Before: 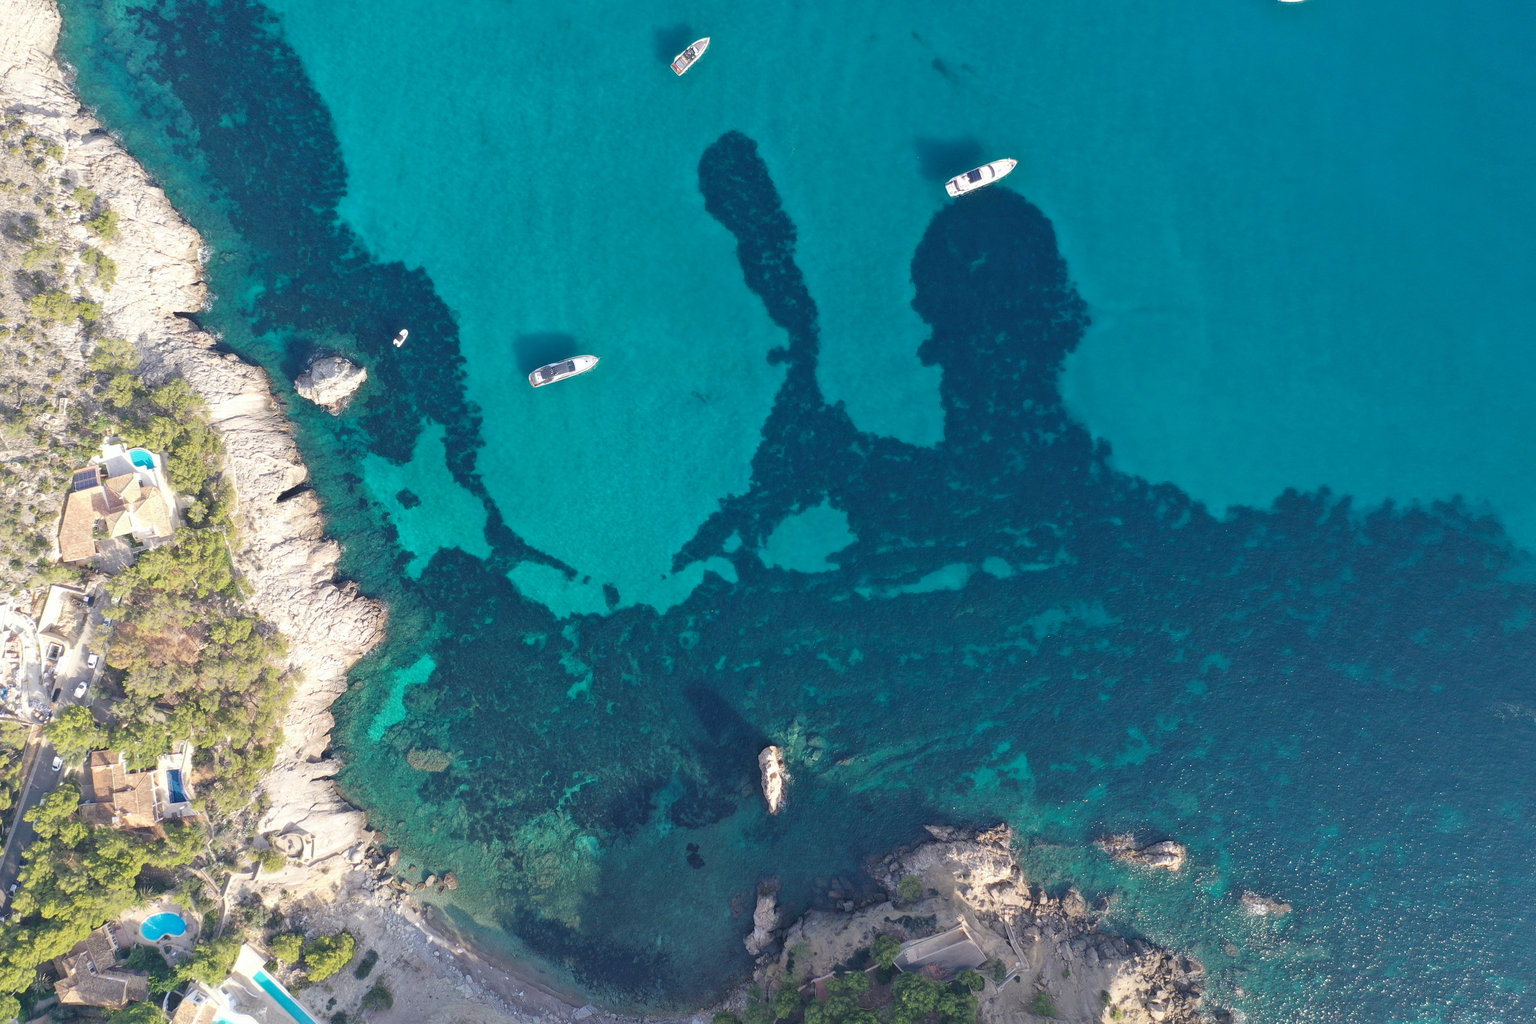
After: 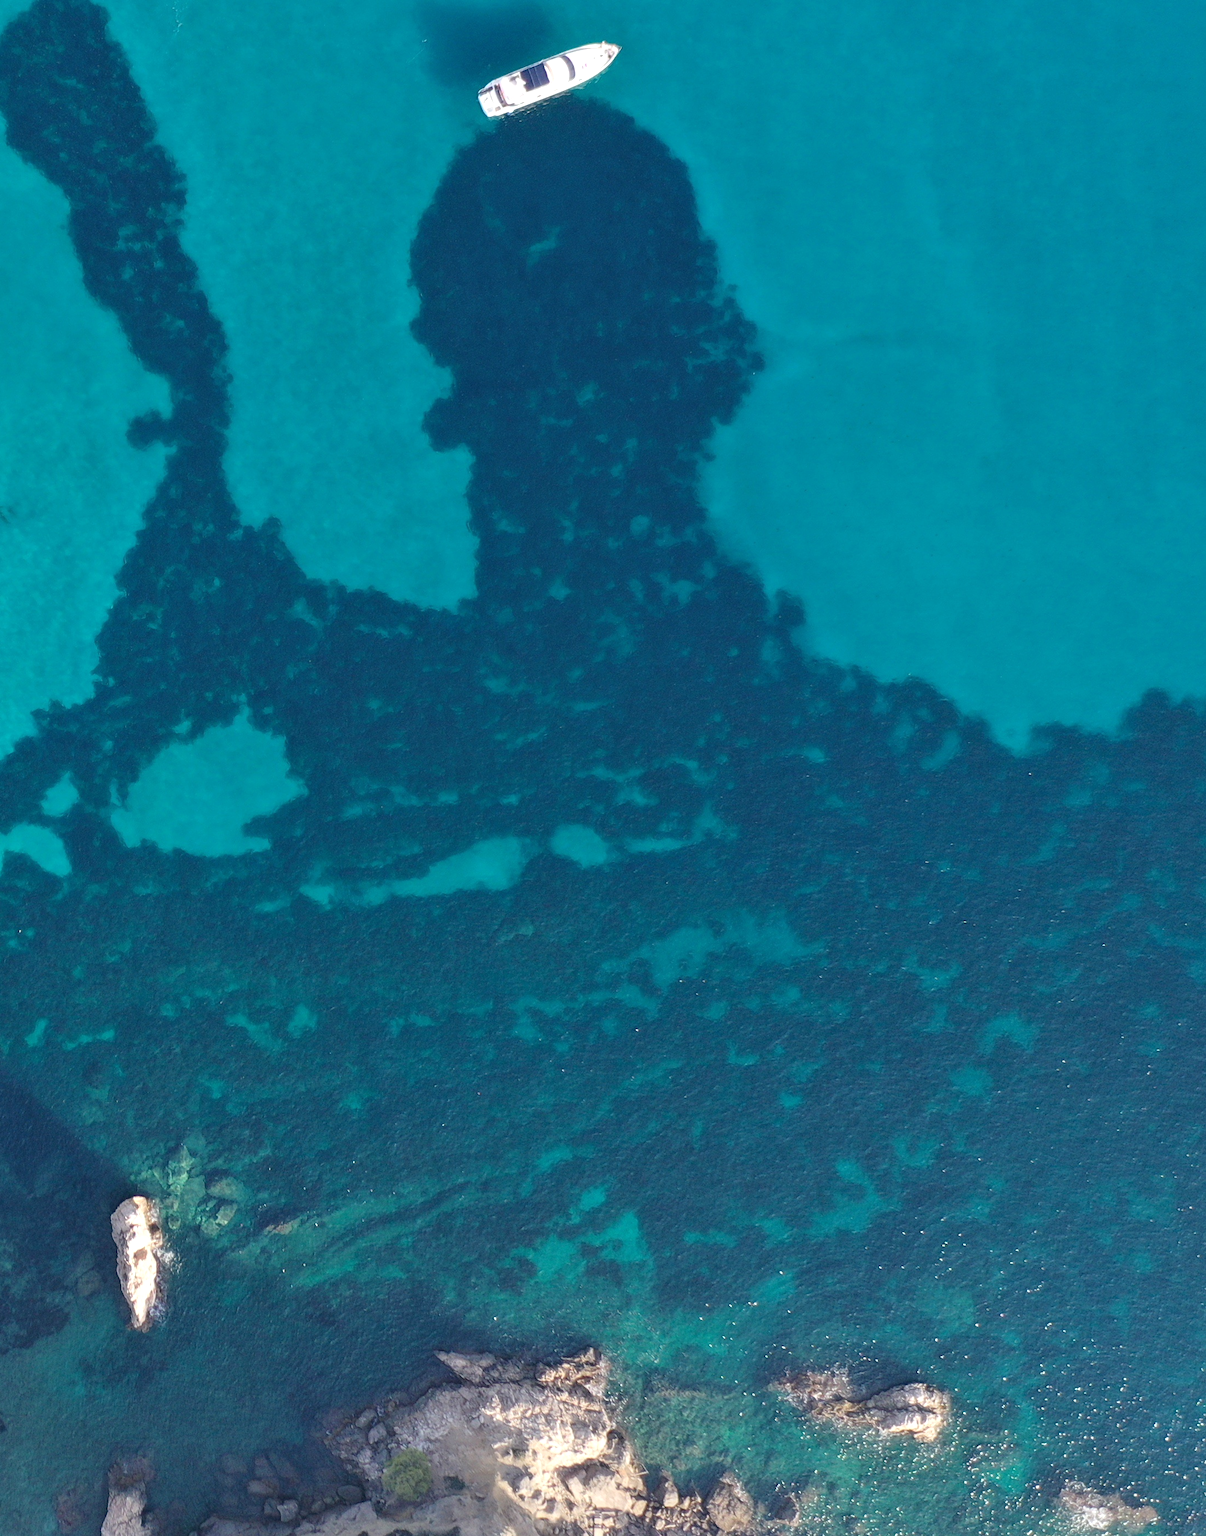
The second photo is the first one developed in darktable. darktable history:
crop: left 45.721%, top 13.393%, right 14.118%, bottom 10.01%
exposure: exposure 0.258 EV, compensate highlight preservation false
shadows and highlights: radius 334.93, shadows 63.48, highlights 6.06, compress 87.7%, highlights color adjustment 39.73%, soften with gaussian
